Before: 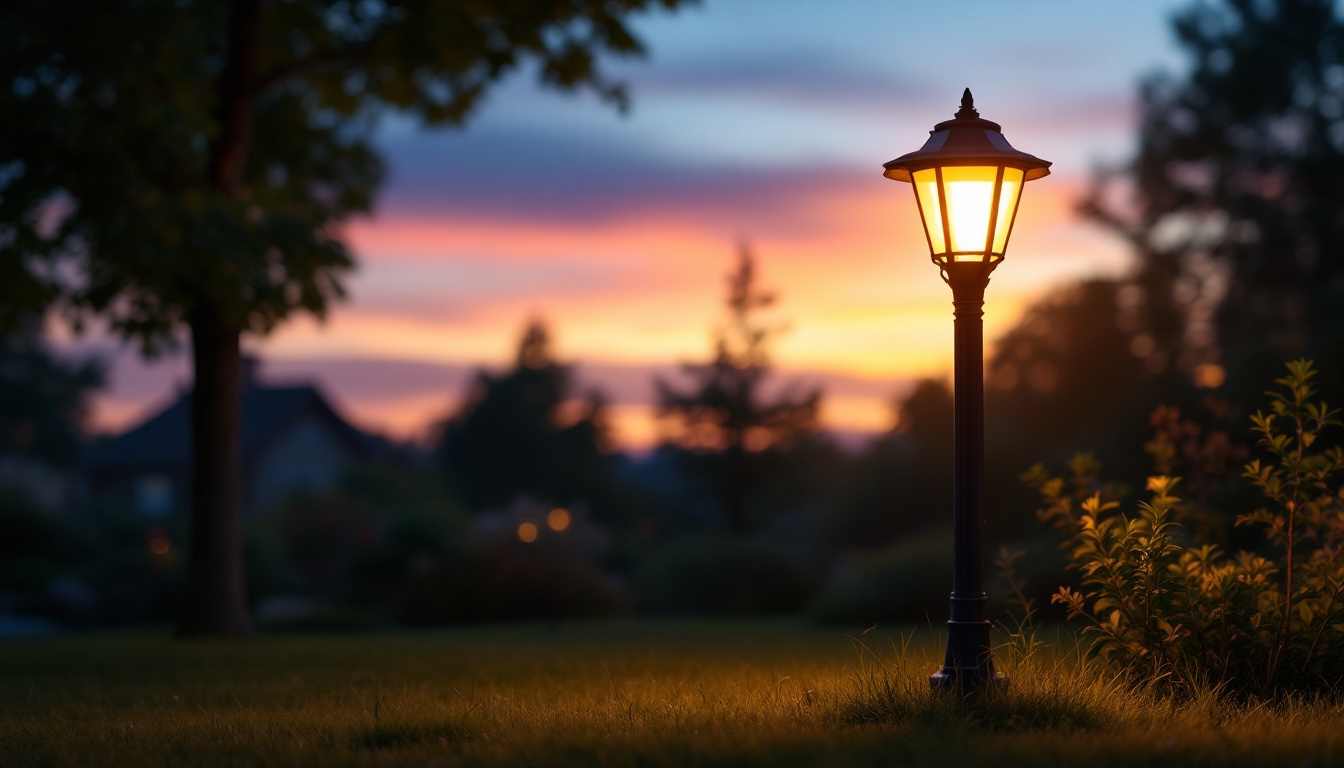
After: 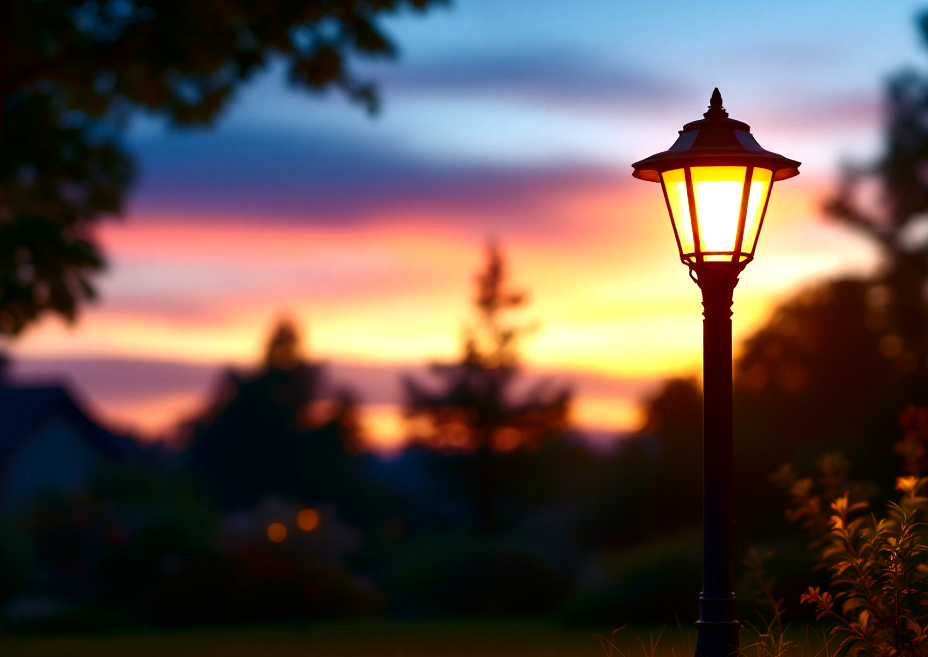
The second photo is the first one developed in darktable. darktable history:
crop: left 18.687%, right 12.2%, bottom 14.346%
exposure: exposure 0.562 EV, compensate highlight preservation false
contrast brightness saturation: brightness -0.245, saturation 0.203
